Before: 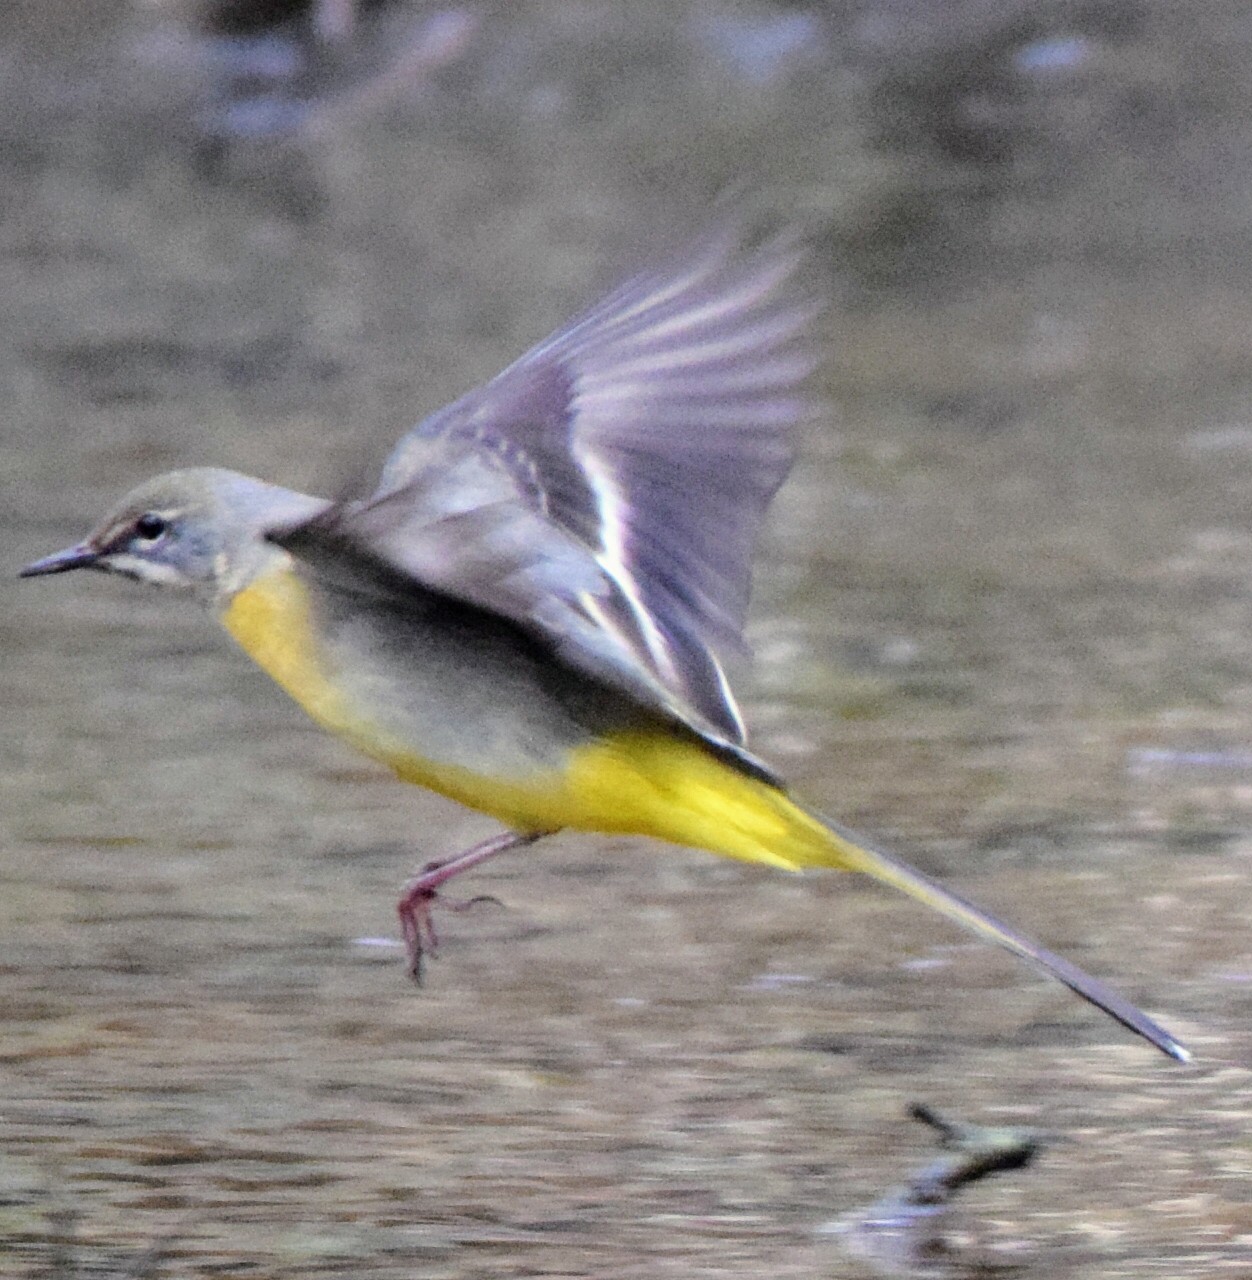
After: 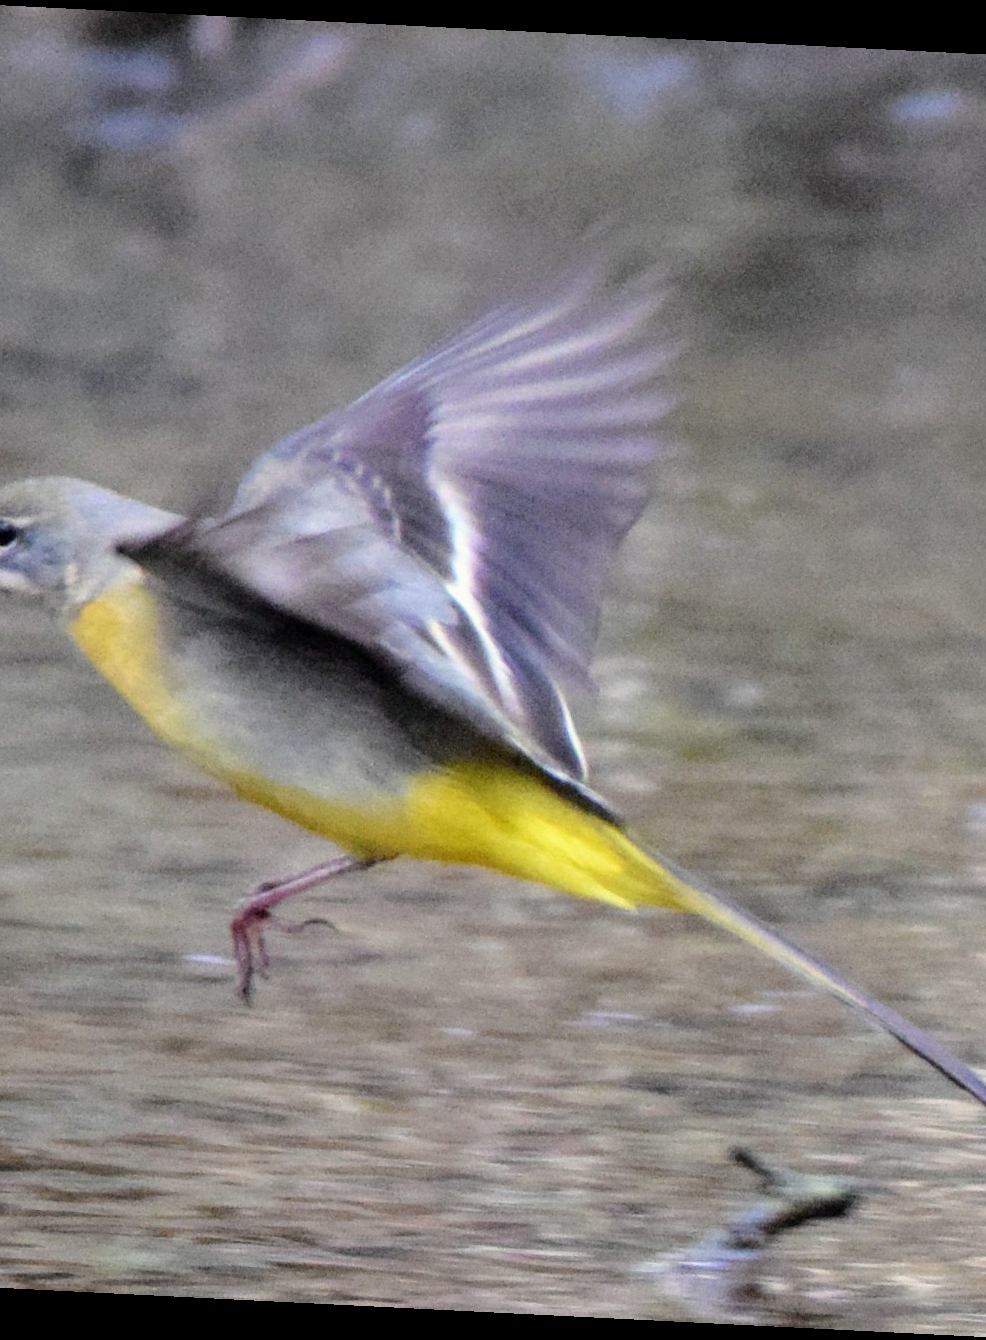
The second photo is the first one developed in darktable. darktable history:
crop and rotate: angle -2.86°, left 14.124%, top 0.026%, right 10.826%, bottom 0.014%
